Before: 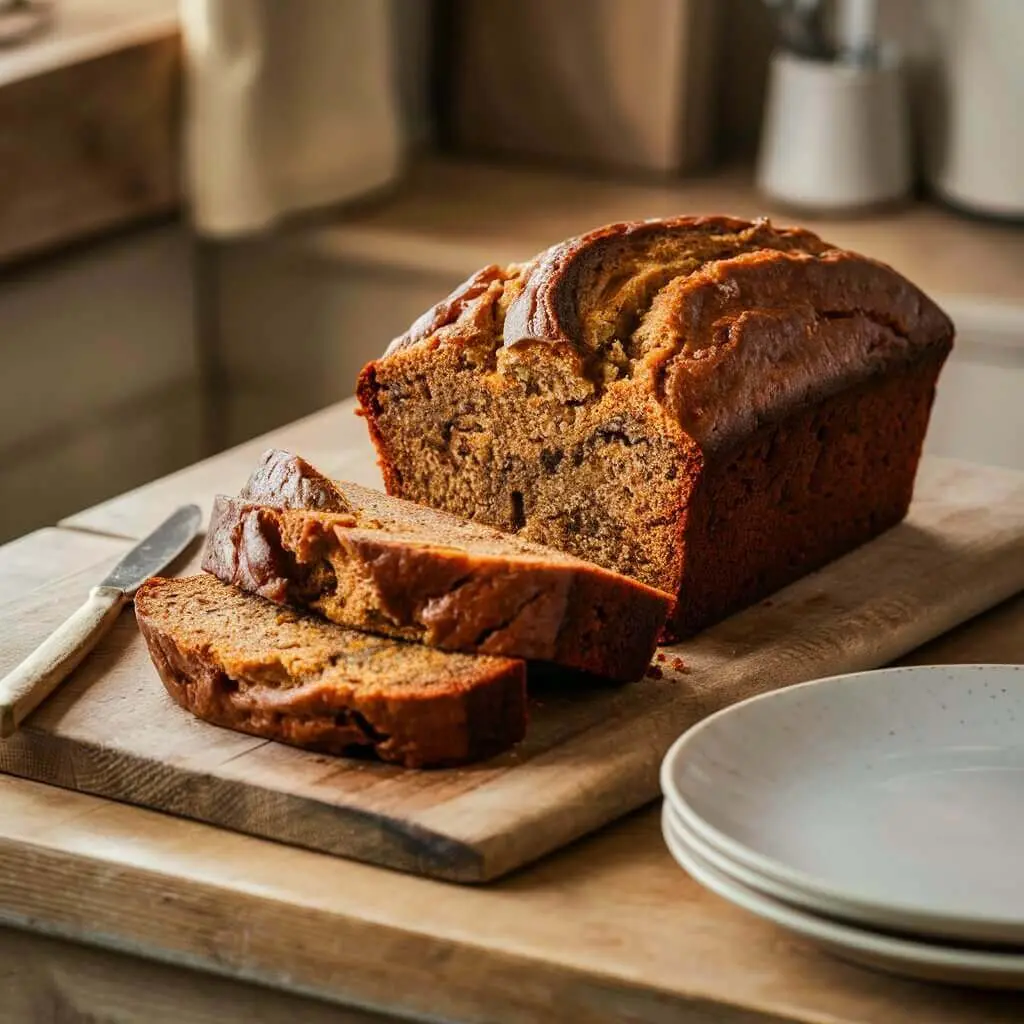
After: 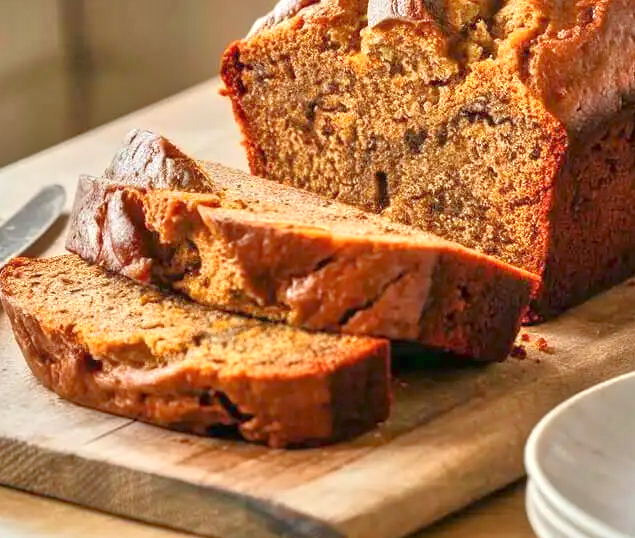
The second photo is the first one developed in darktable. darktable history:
crop: left 13.288%, top 31.347%, right 24.647%, bottom 16.066%
tone equalizer: -8 EV 2 EV, -7 EV 1.97 EV, -6 EV 1.99 EV, -5 EV 1.96 EV, -4 EV 1.97 EV, -3 EV 1.49 EV, -2 EV 0.978 EV, -1 EV 0.519 EV
